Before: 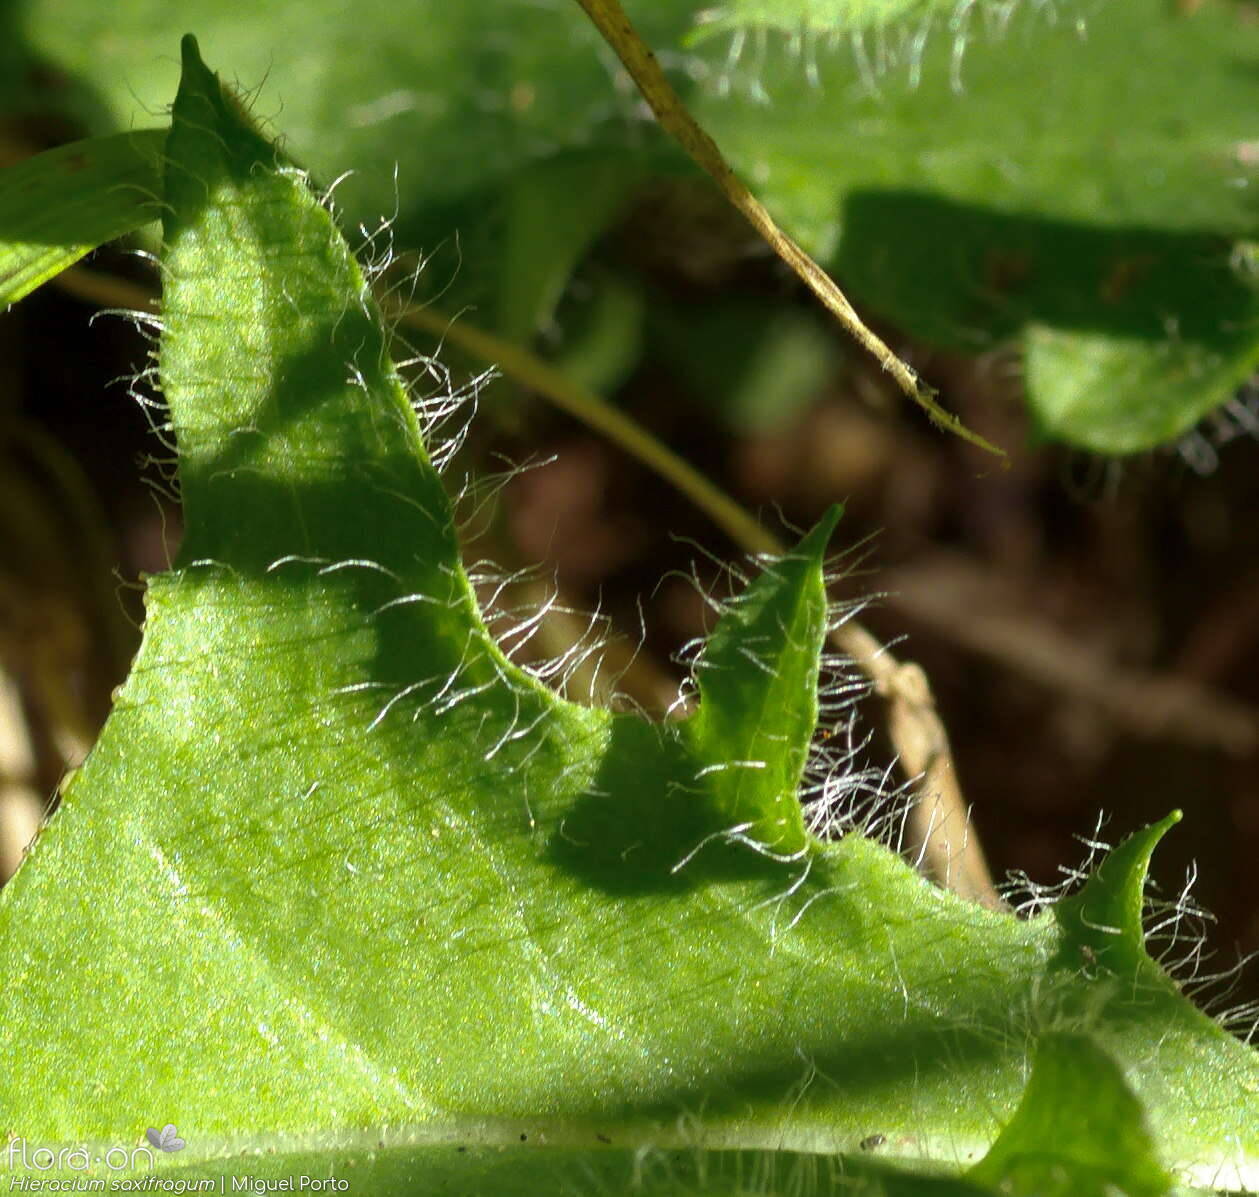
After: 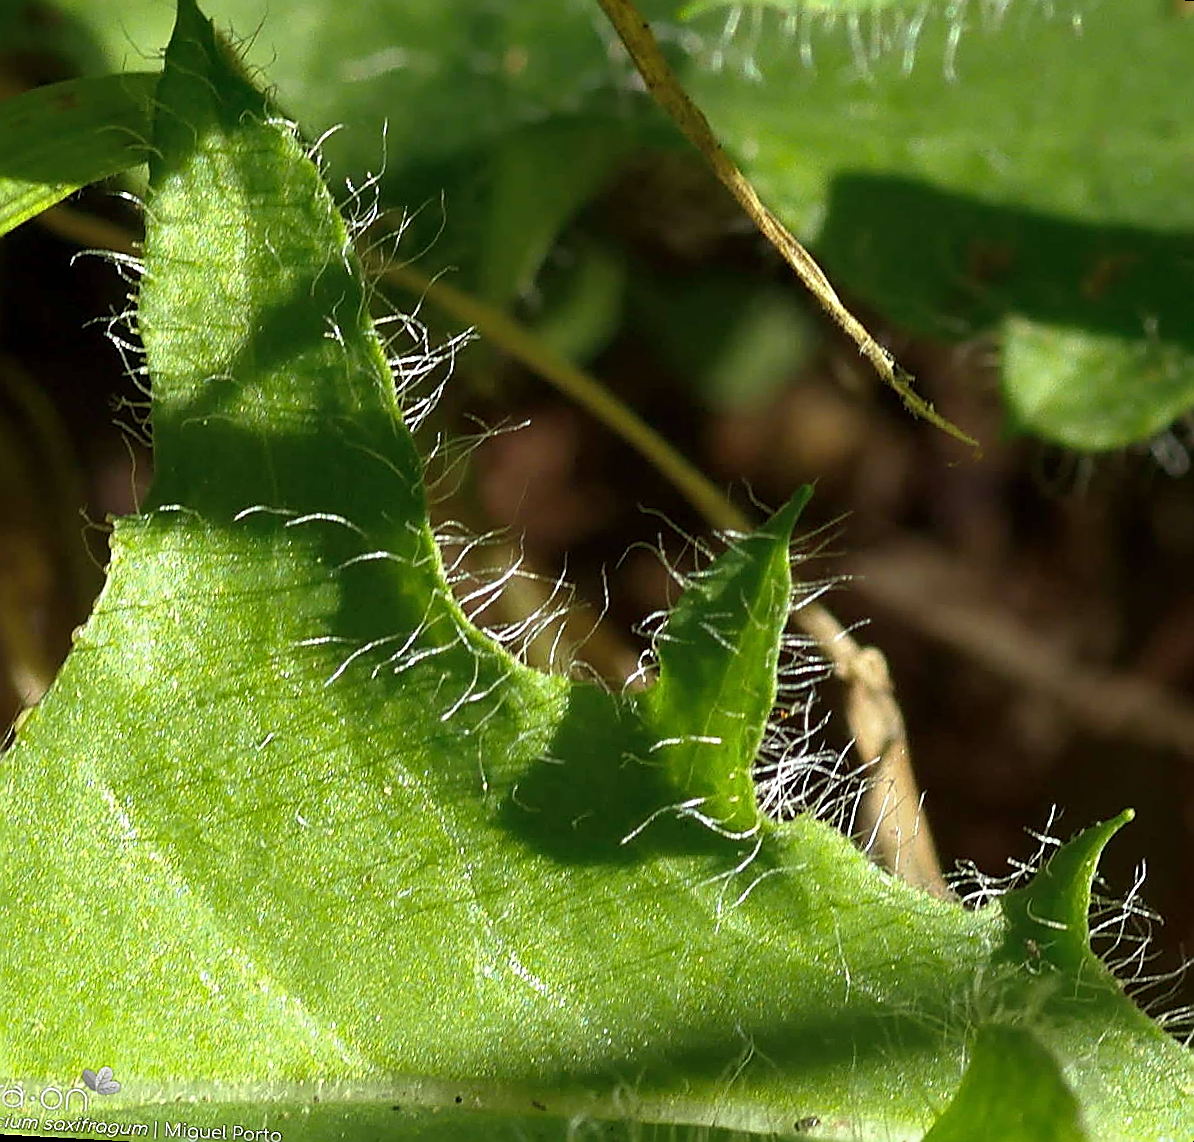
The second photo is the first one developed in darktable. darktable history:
sharpen: radius 1.683, amount 1.293
crop and rotate: angle -3.19°, left 5.118%, top 5.183%, right 4.621%, bottom 4.546%
